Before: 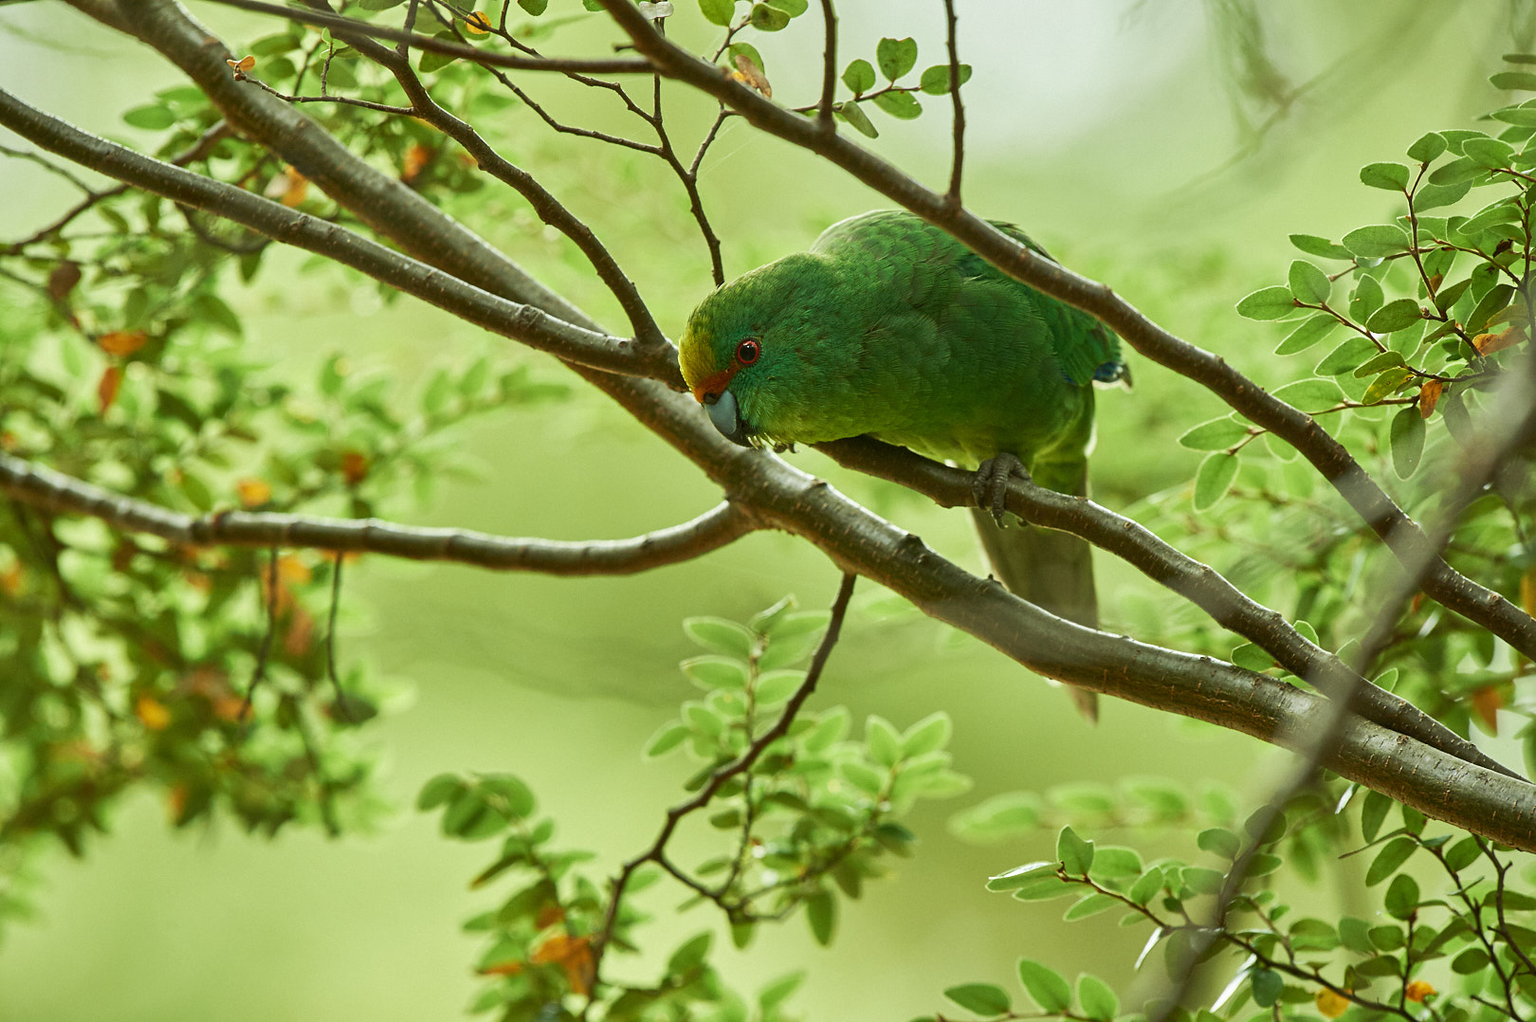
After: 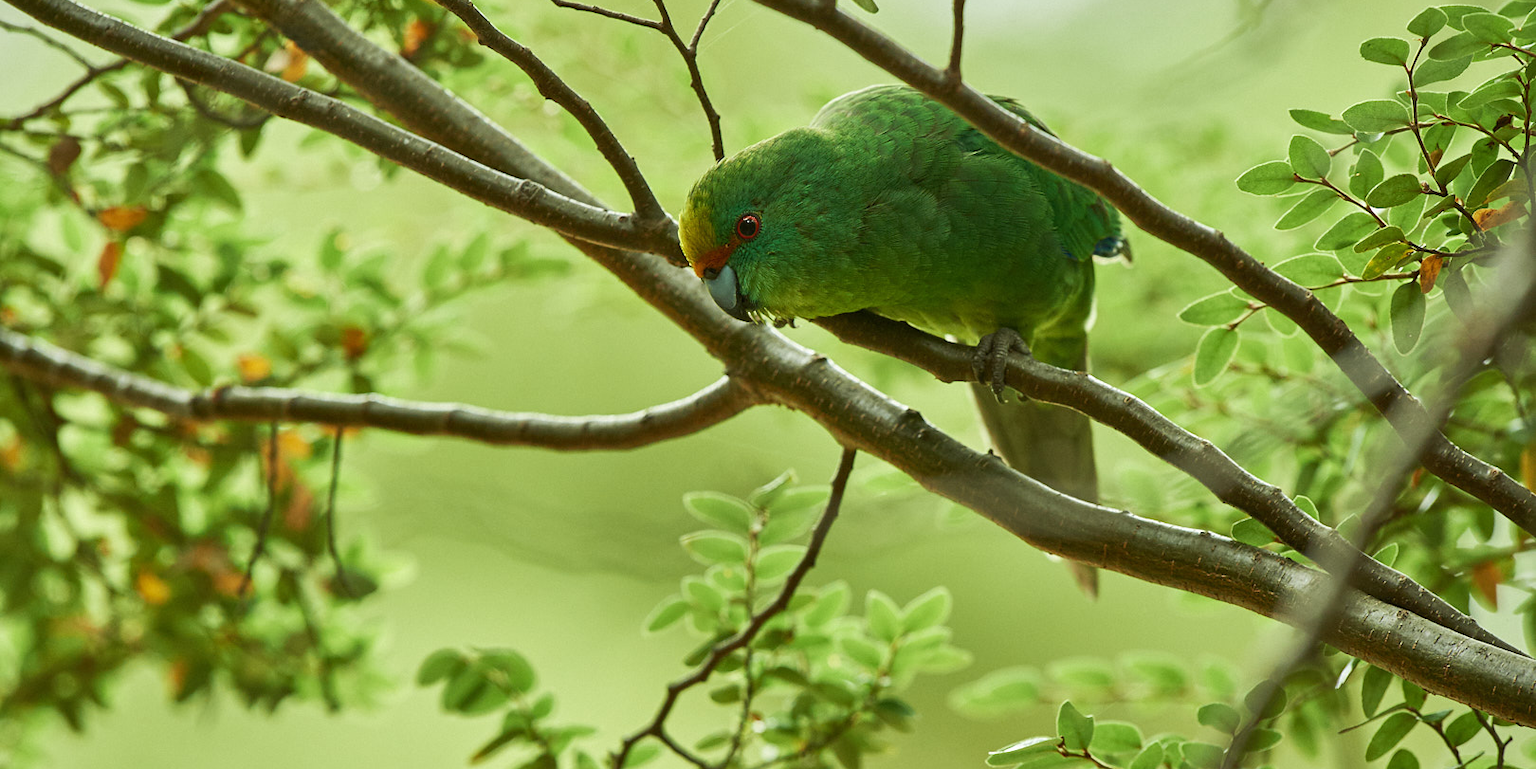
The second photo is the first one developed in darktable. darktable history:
crop and rotate: top 12.312%, bottom 12.274%
